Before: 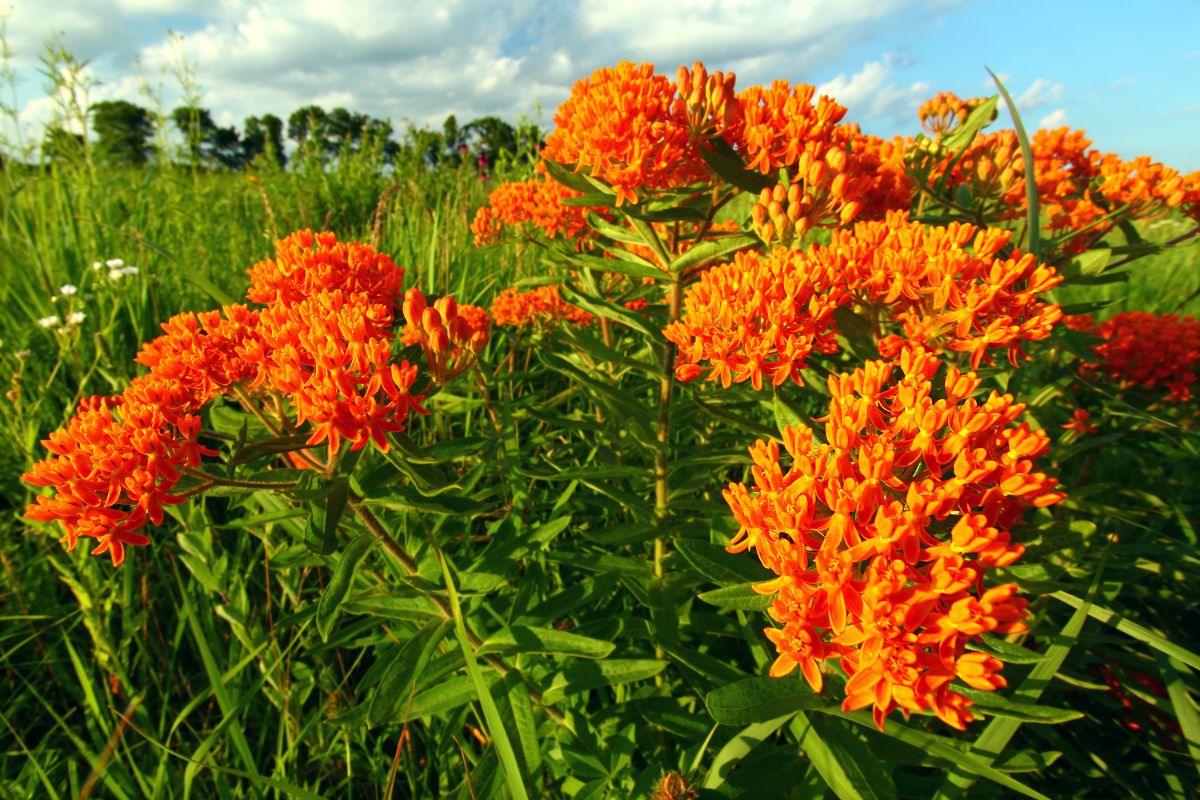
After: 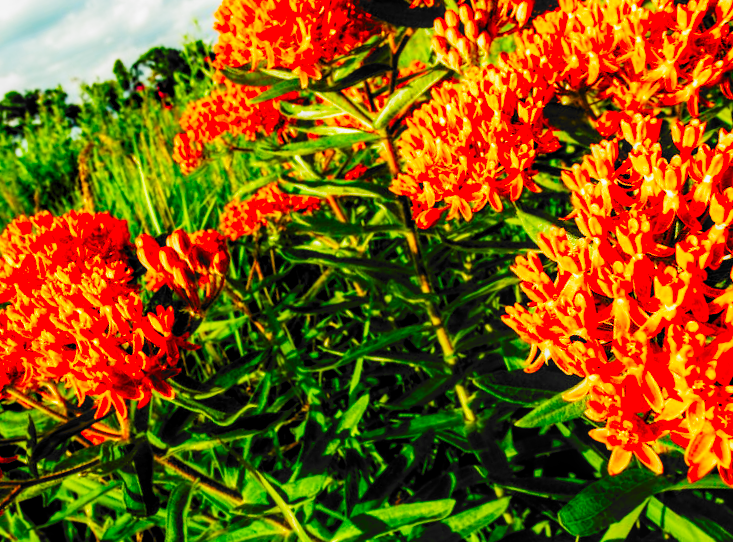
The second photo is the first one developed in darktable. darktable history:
crop and rotate: angle 20.34°, left 6.926%, right 3.93%, bottom 1.07%
local contrast: detail 130%
contrast brightness saturation: contrast 0.199, brightness 0.2, saturation 0.799
filmic rgb: black relative exposure -5.01 EV, white relative exposure 3.96 EV, hardness 2.88, contrast 1.389, highlights saturation mix -31.32%, add noise in highlights 0.001, preserve chrominance no, color science v3 (2019), use custom middle-gray values true, iterations of high-quality reconstruction 10, contrast in highlights soft
